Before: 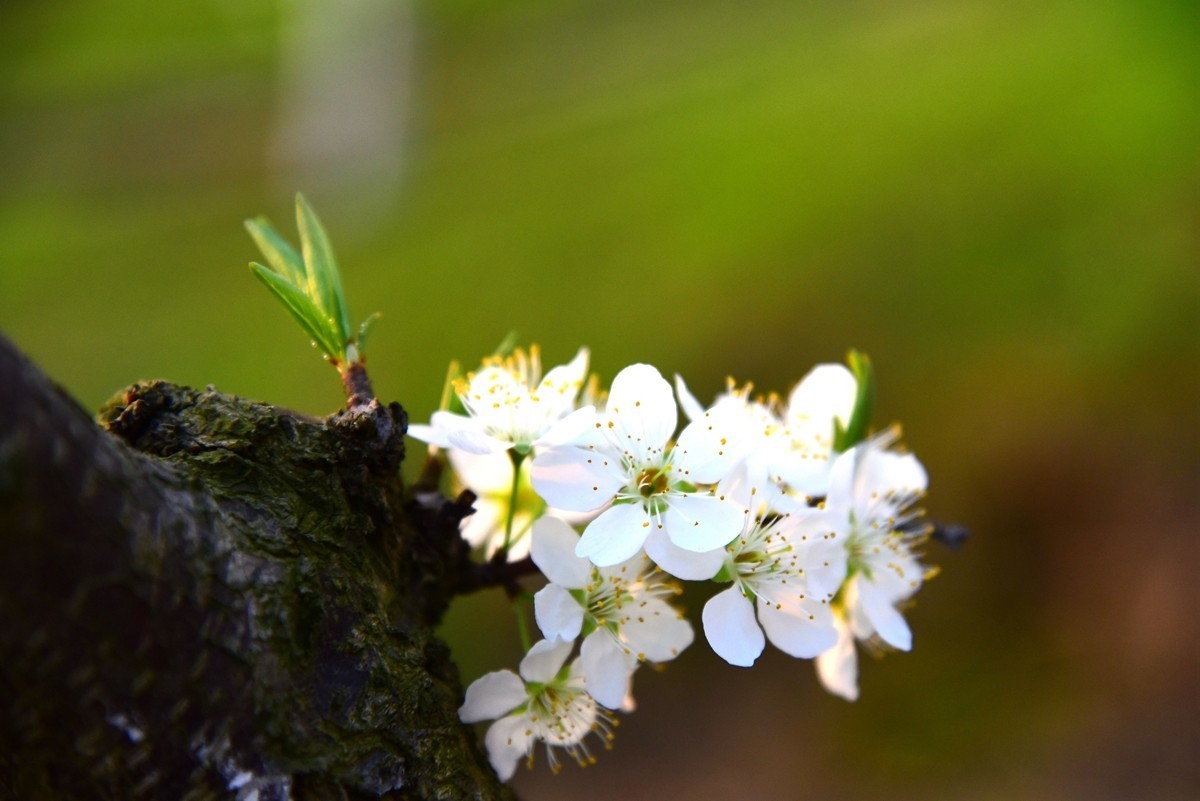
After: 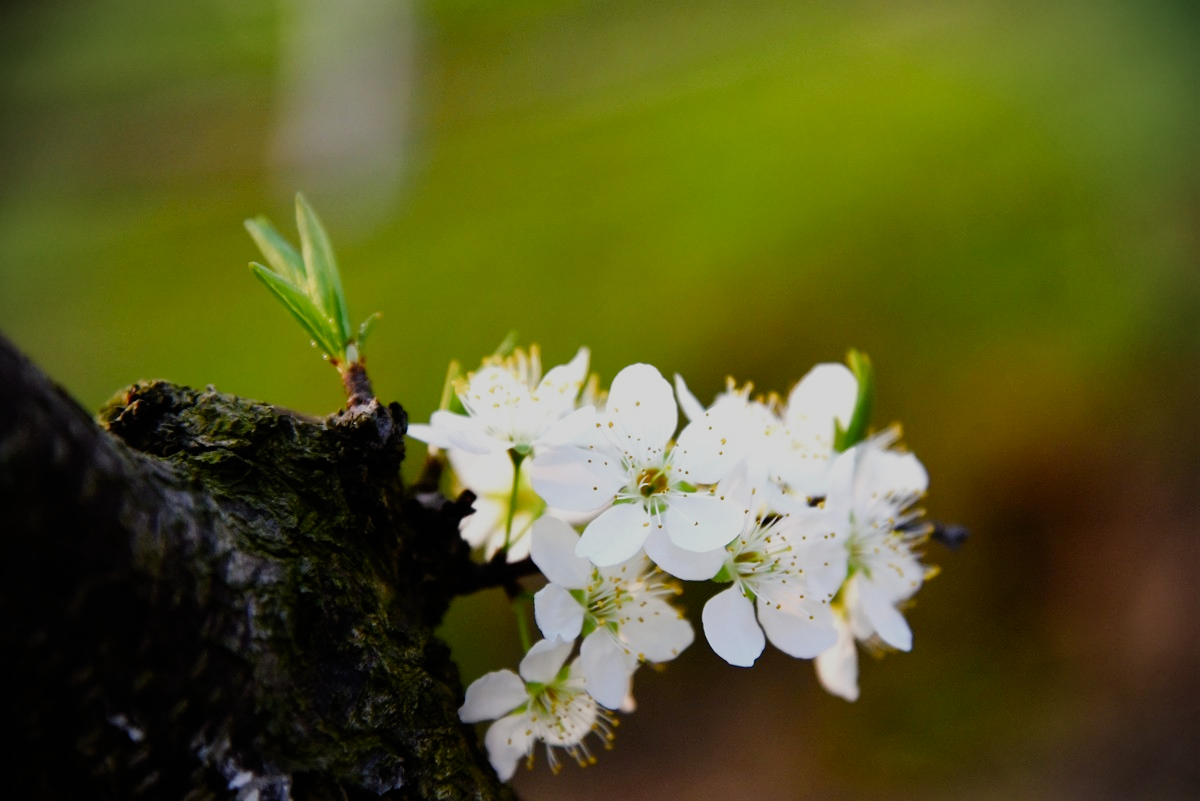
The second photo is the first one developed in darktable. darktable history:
filmic rgb: black relative exposure -7.65 EV, white relative exposure 4.56 EV, threshold 2.96 EV, hardness 3.61, preserve chrominance no, color science v5 (2021), enable highlight reconstruction true
vignetting: width/height ratio 1.094
